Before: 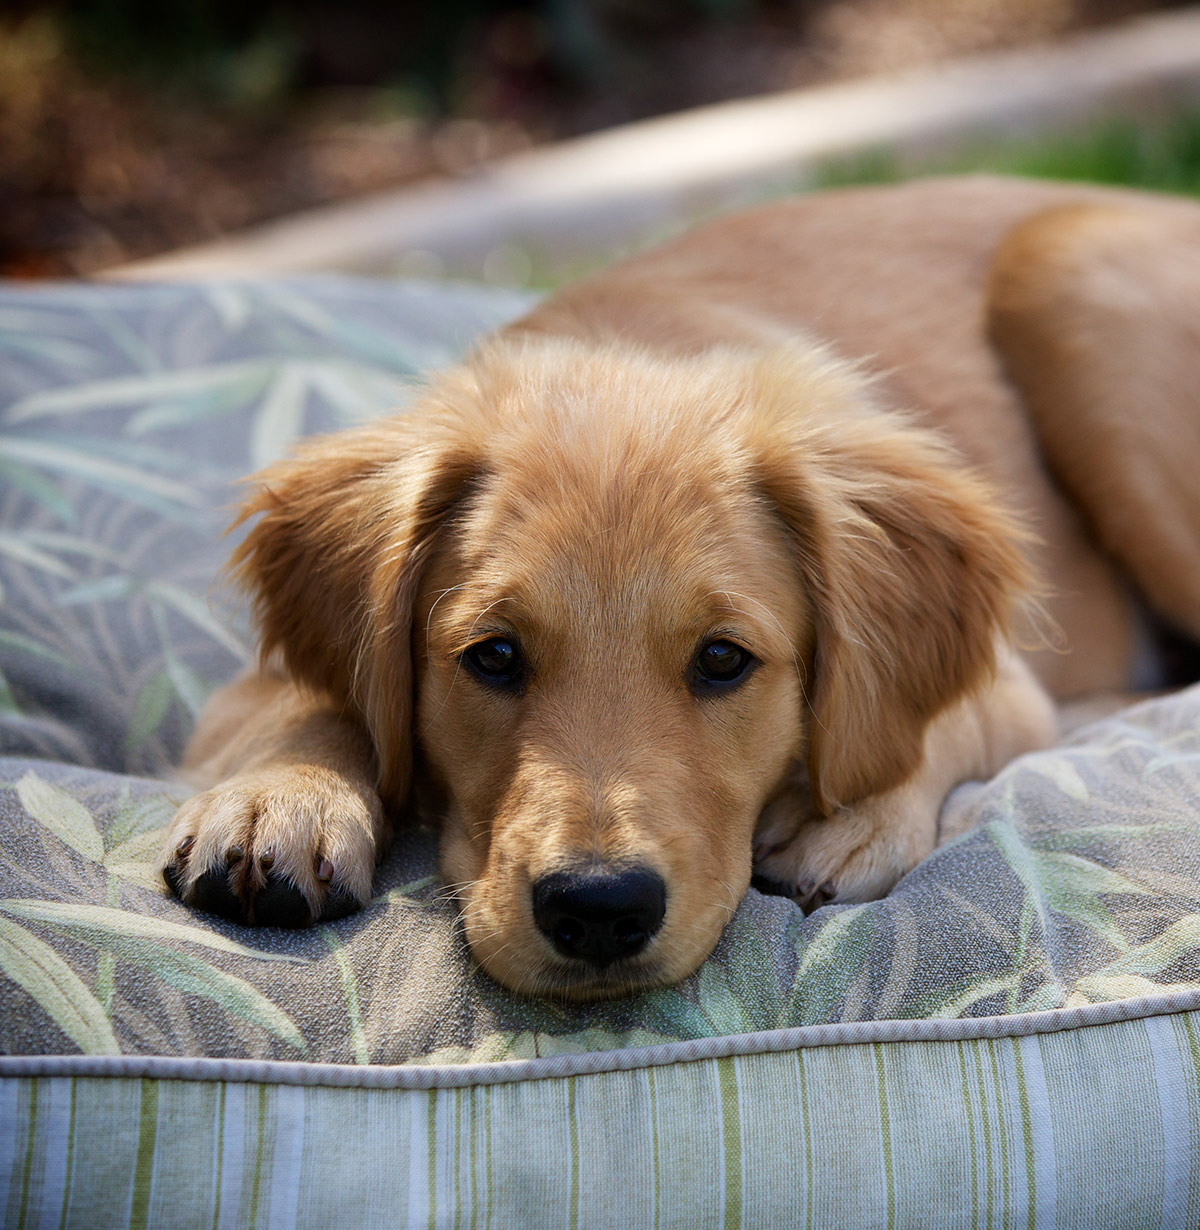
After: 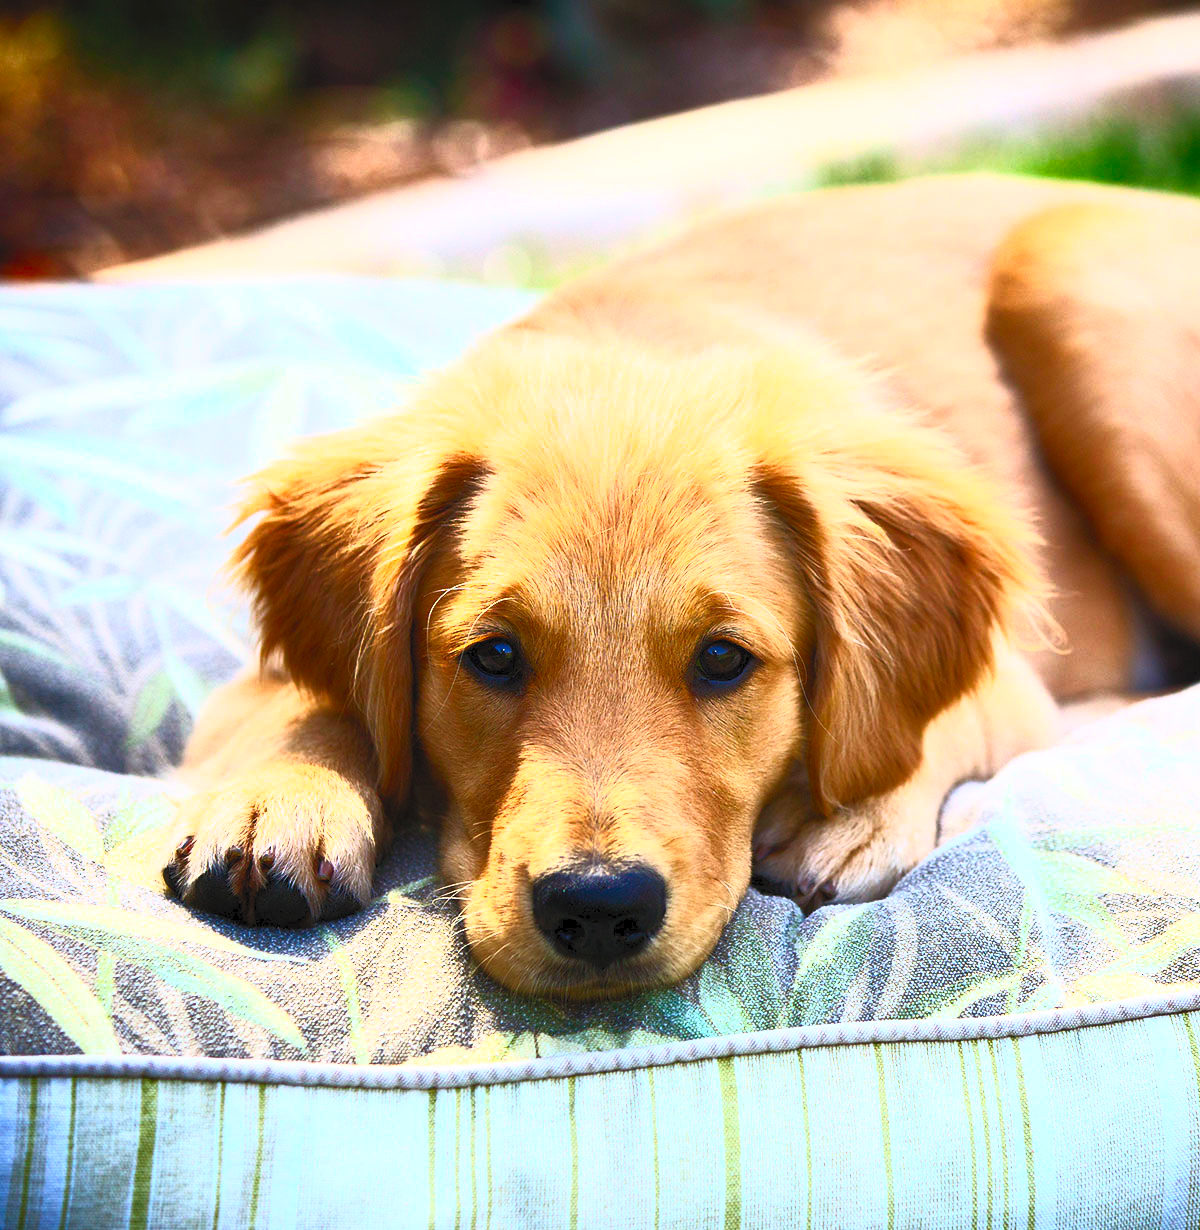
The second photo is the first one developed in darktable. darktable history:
color correction: highlights a* -0.137, highlights b* 0.137
contrast brightness saturation: contrast 1, brightness 1, saturation 1
